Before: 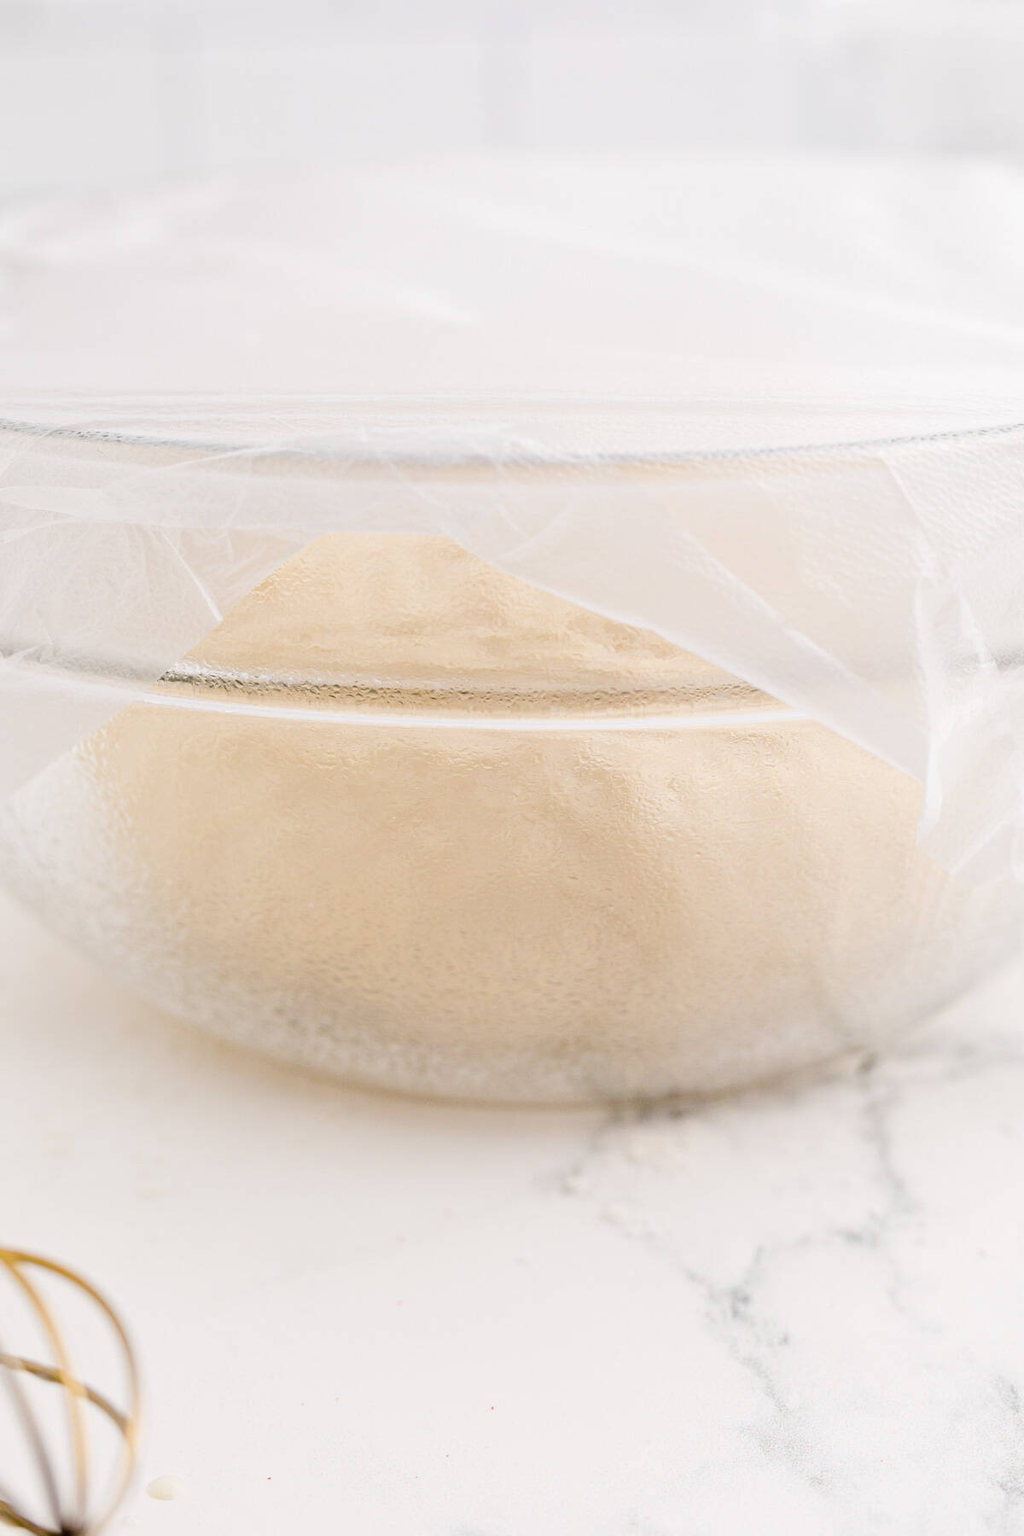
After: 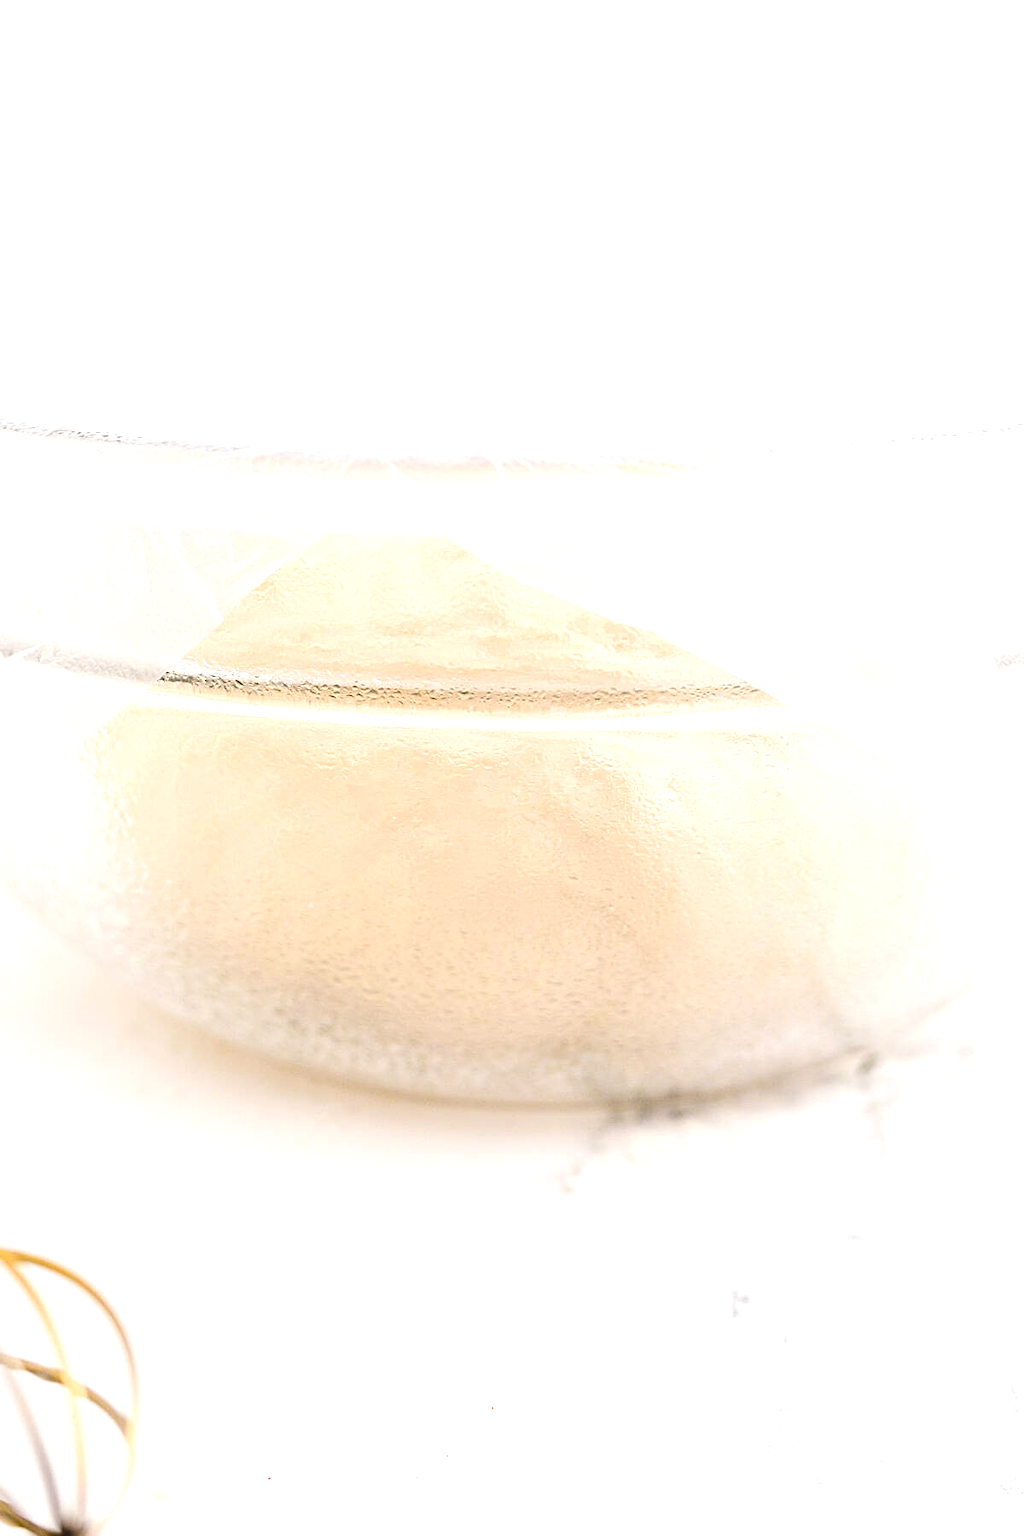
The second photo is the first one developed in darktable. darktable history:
sharpen: on, module defaults
exposure: black level correction -0.005, exposure 0.622 EV, compensate highlight preservation false
